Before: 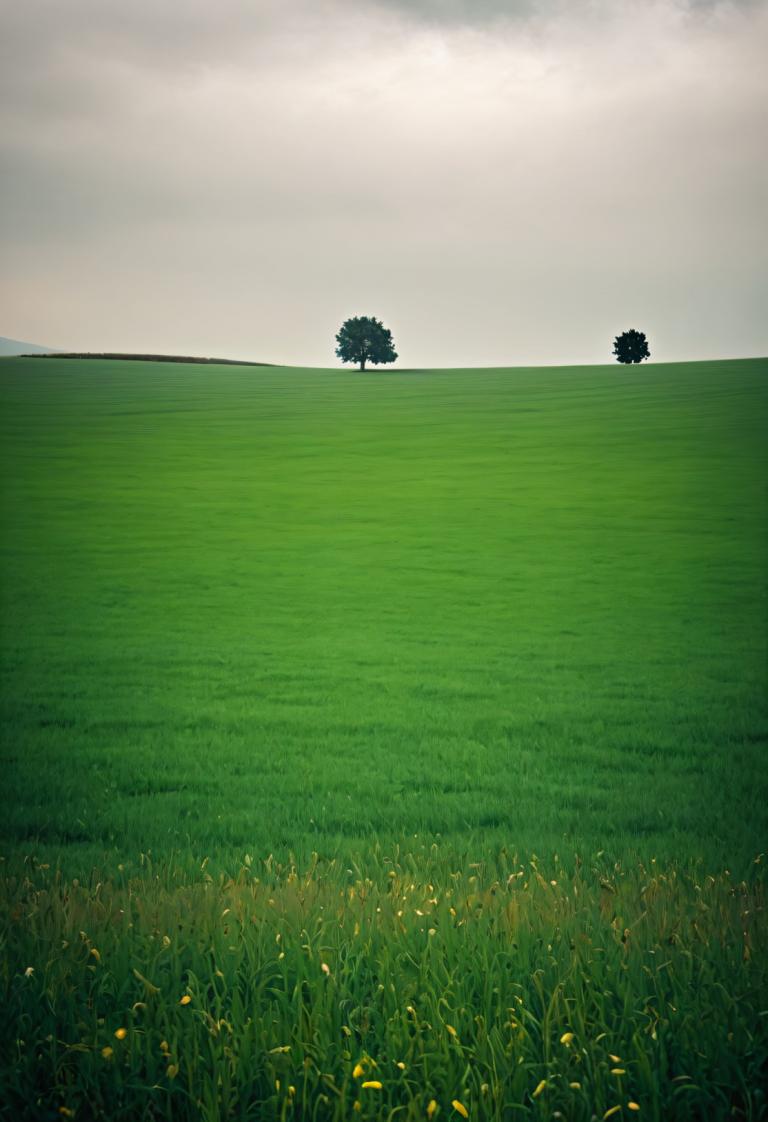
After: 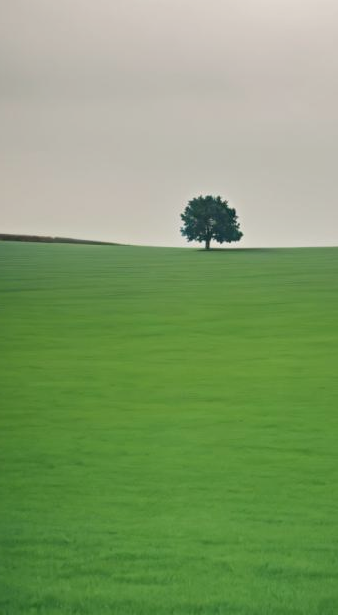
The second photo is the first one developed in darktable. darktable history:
crop: left 20.248%, top 10.86%, right 35.675%, bottom 34.321%
color balance: contrast -15%
